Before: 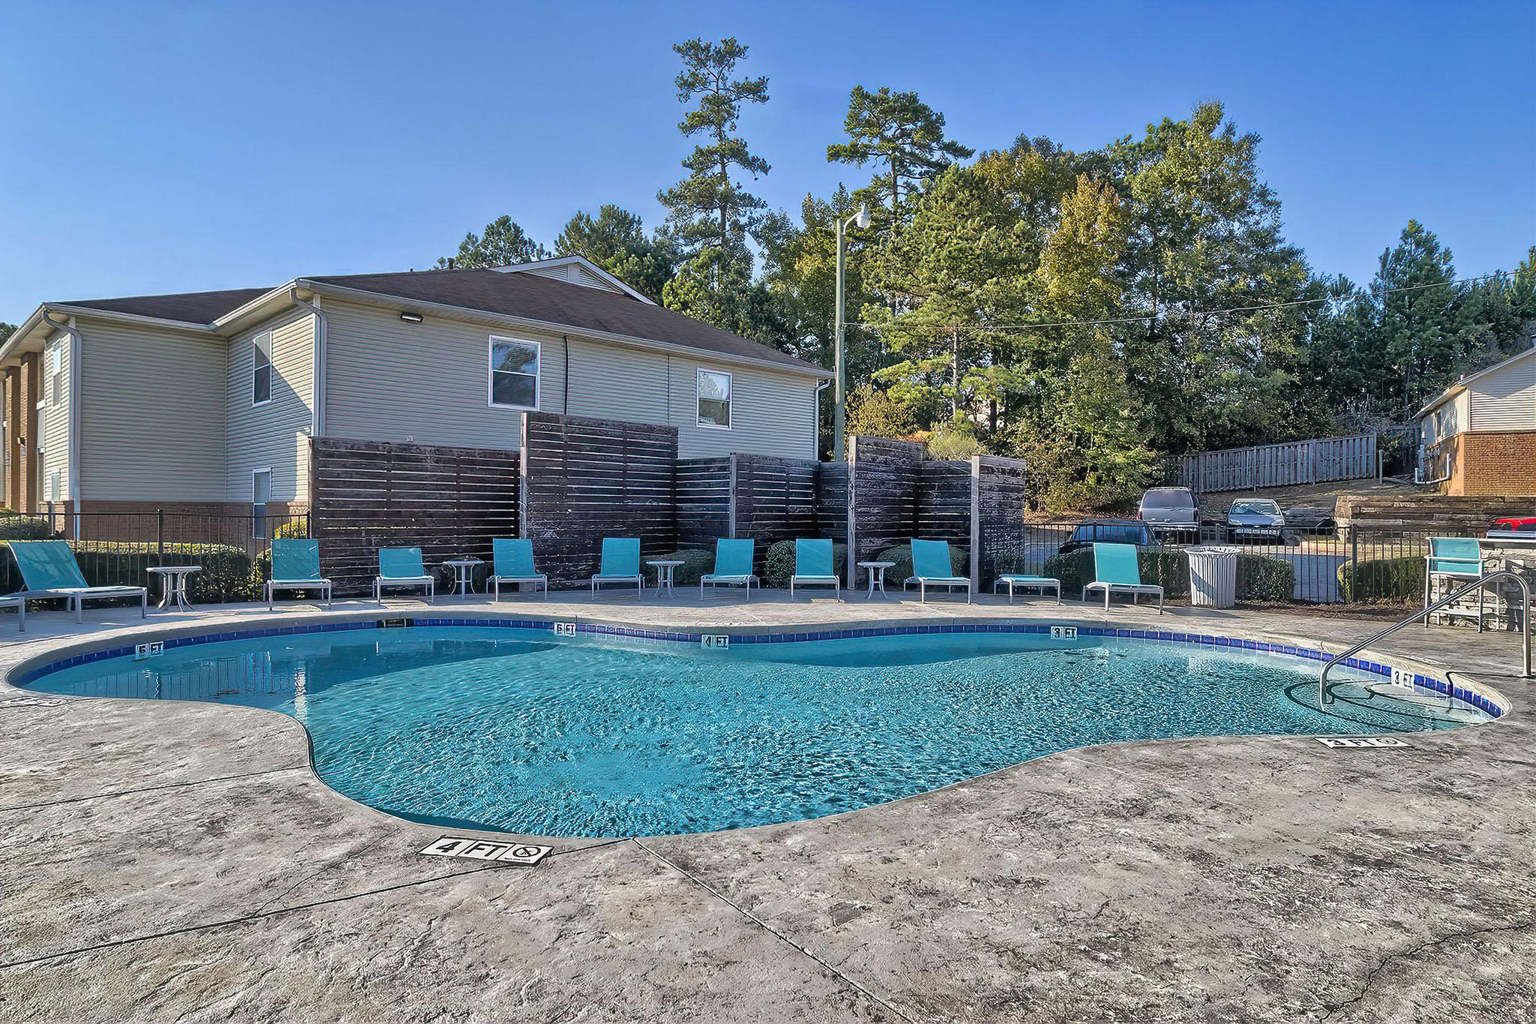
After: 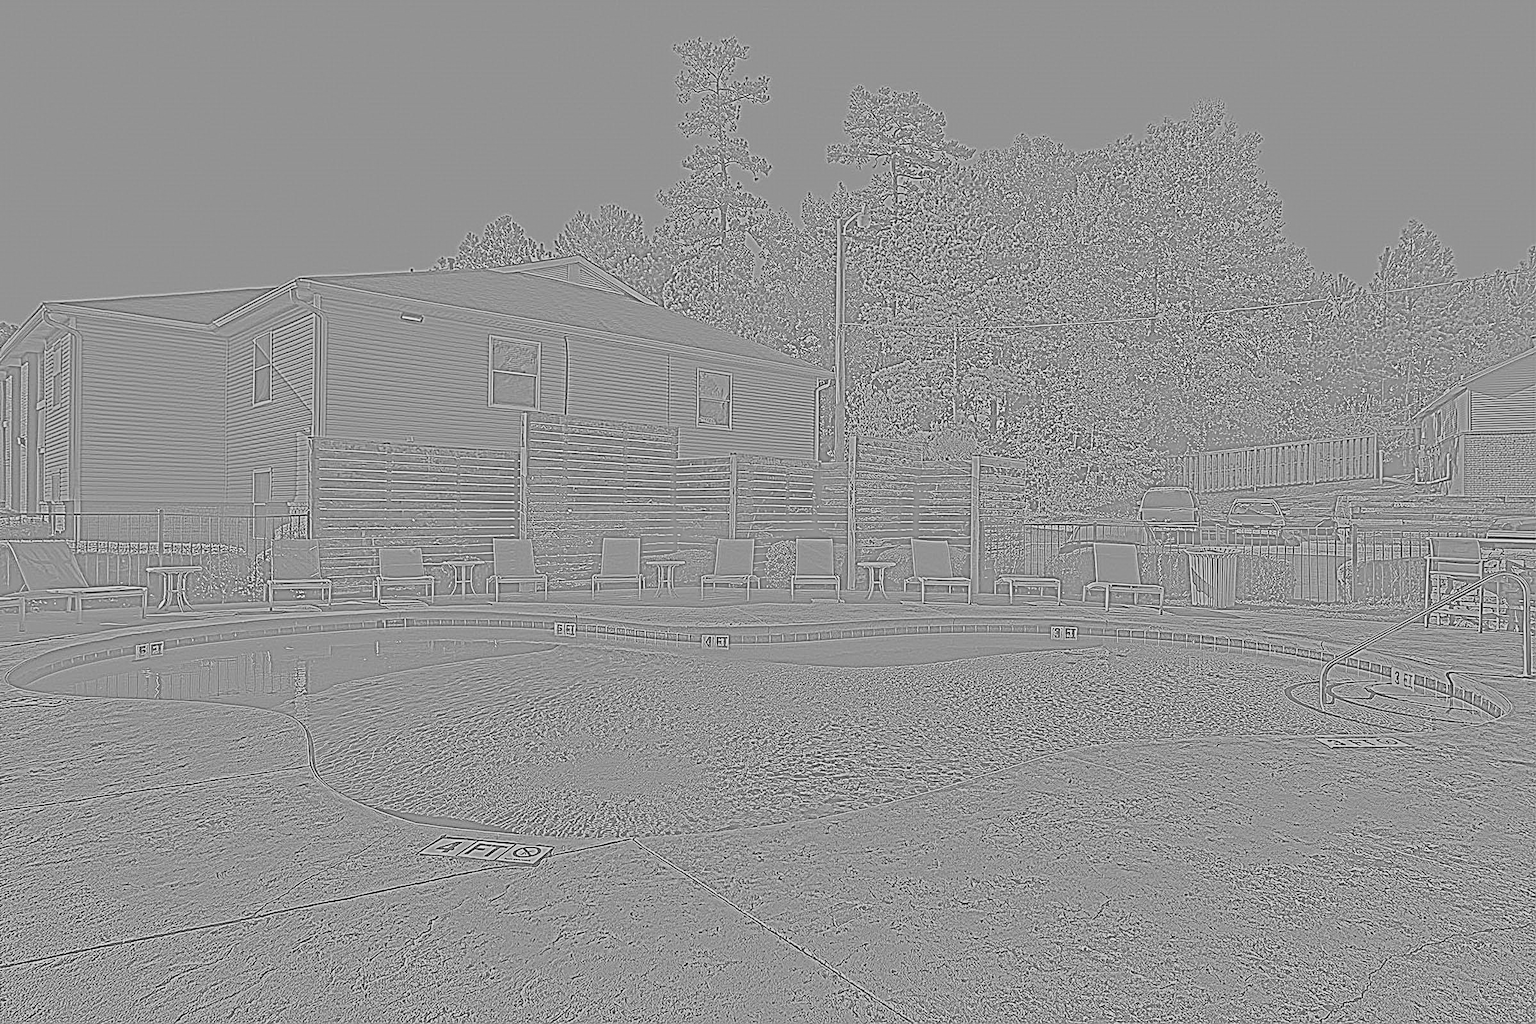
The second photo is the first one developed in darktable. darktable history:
highpass: sharpness 9.84%, contrast boost 9.94%
contrast brightness saturation: contrast 0.93, brightness 0.2
